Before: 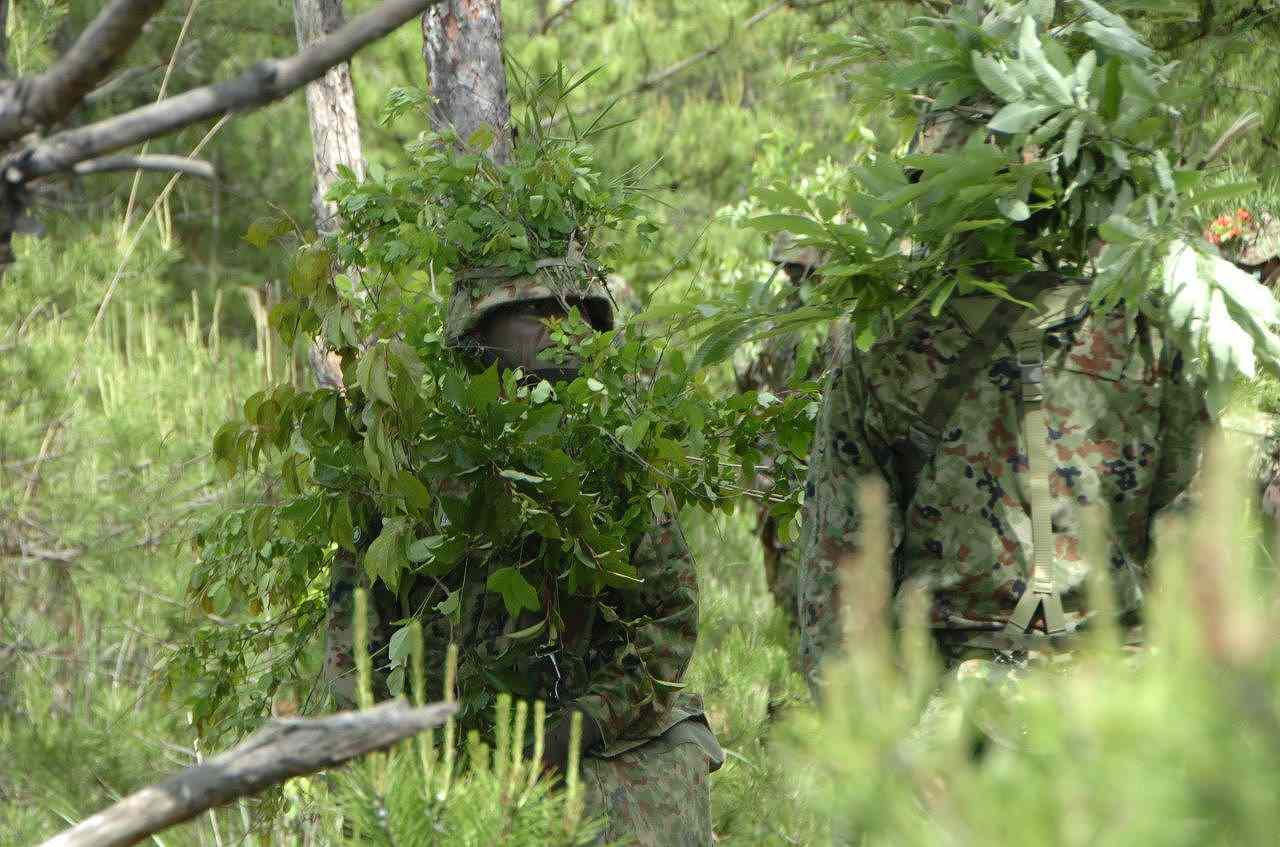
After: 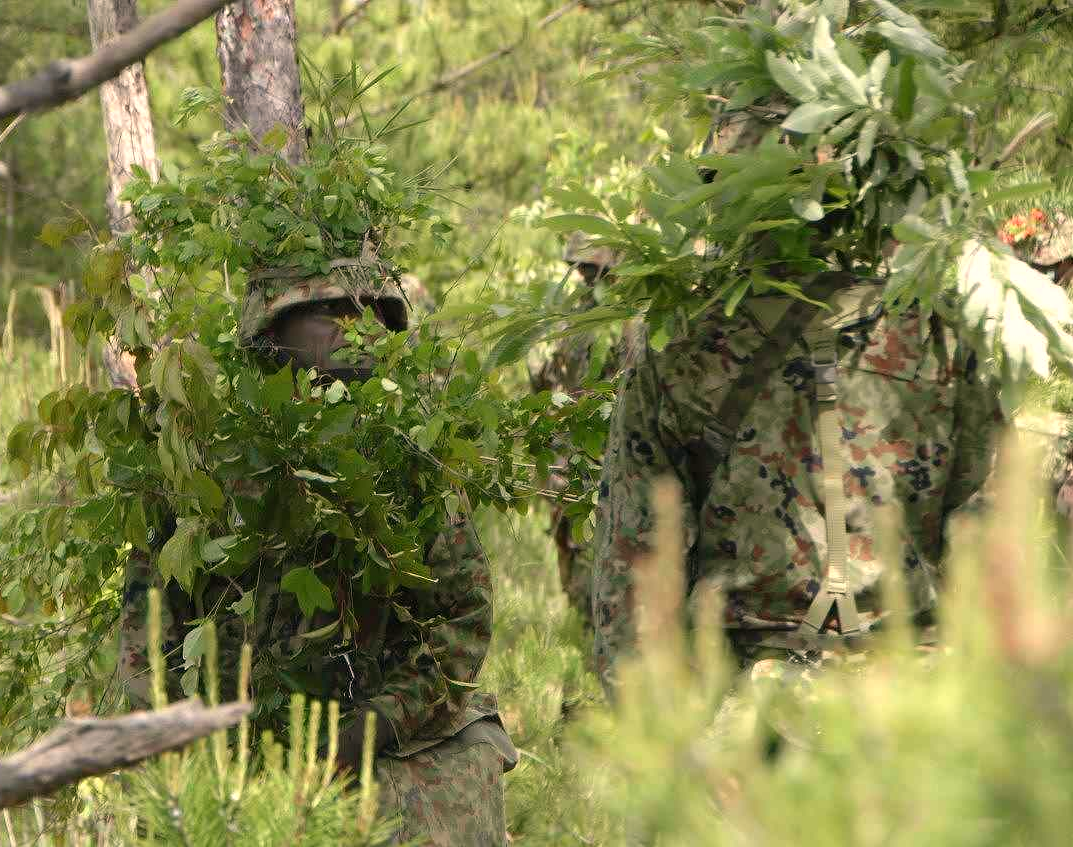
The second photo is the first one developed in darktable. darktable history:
crop: left 16.145%
white balance: red 1.127, blue 0.943
